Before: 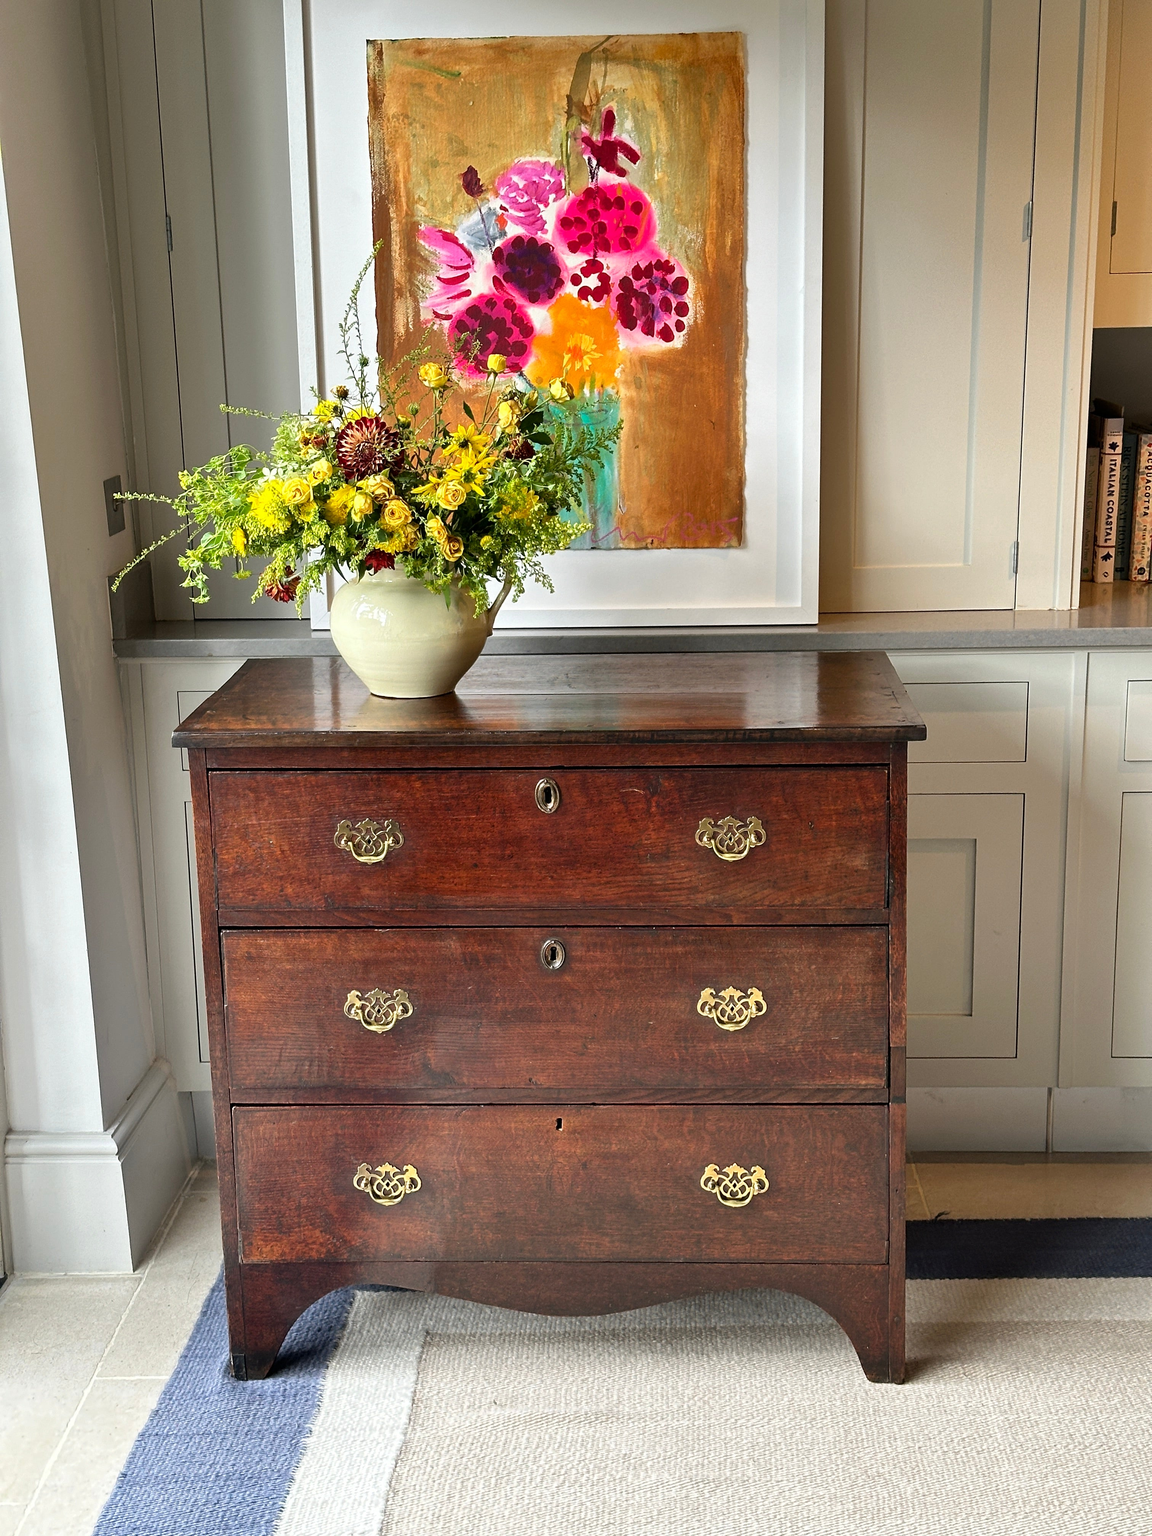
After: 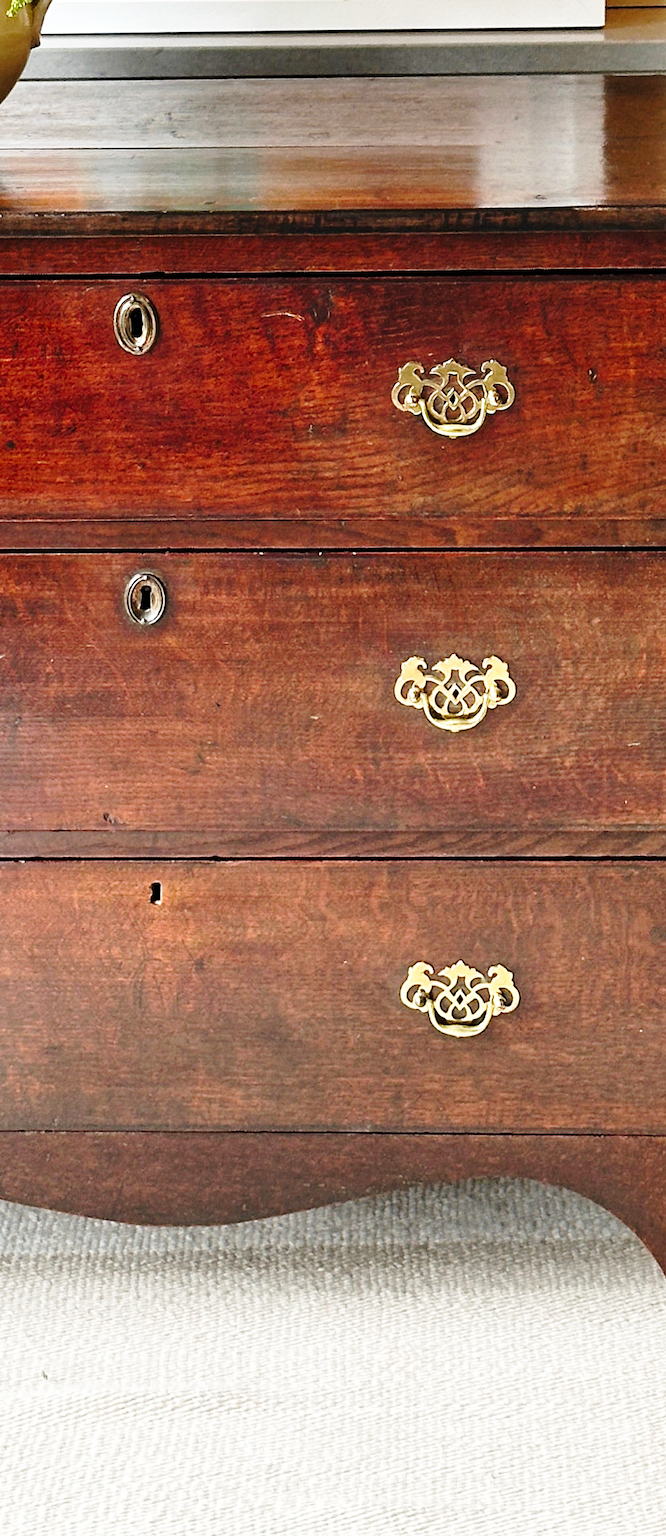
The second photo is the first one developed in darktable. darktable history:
crop: left 40.752%, top 39.649%, right 25.876%, bottom 2.638%
base curve: curves: ch0 [(0, 0) (0.028, 0.03) (0.121, 0.232) (0.46, 0.748) (0.859, 0.968) (1, 1)], preserve colors none
